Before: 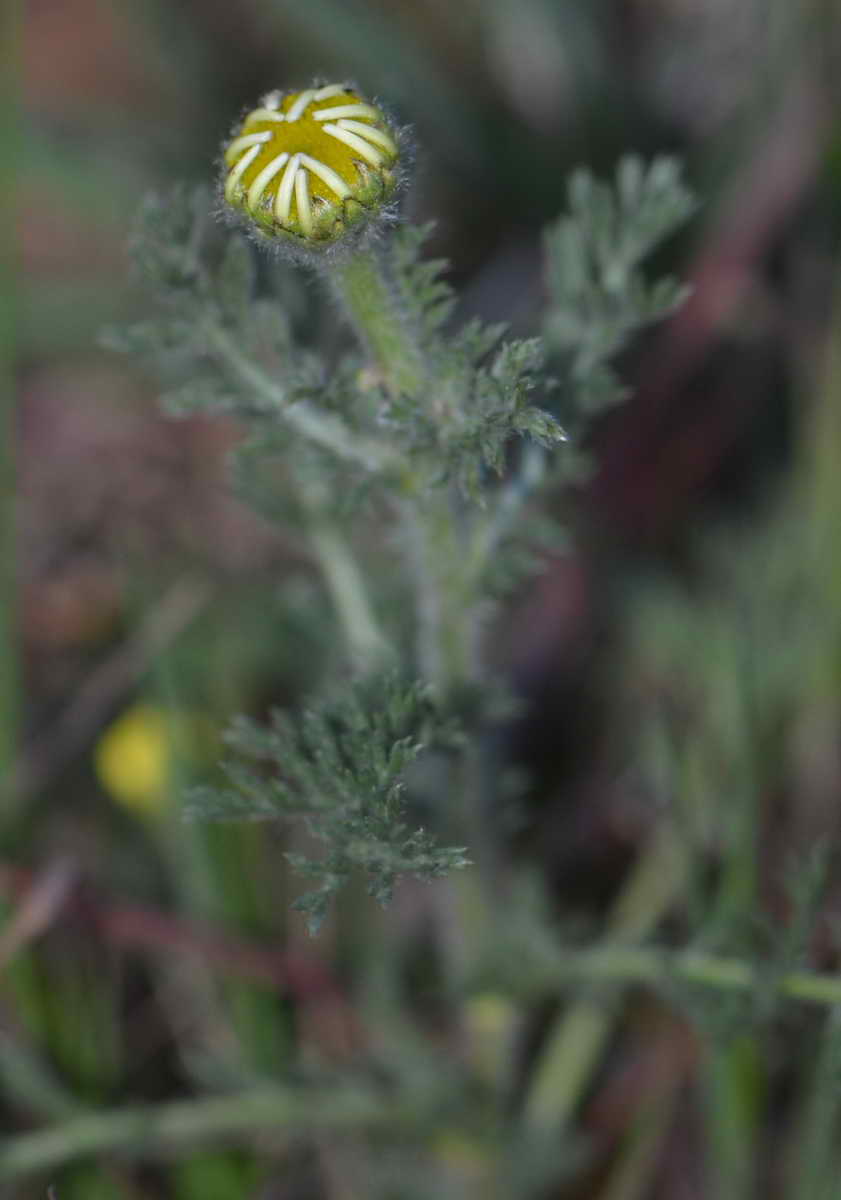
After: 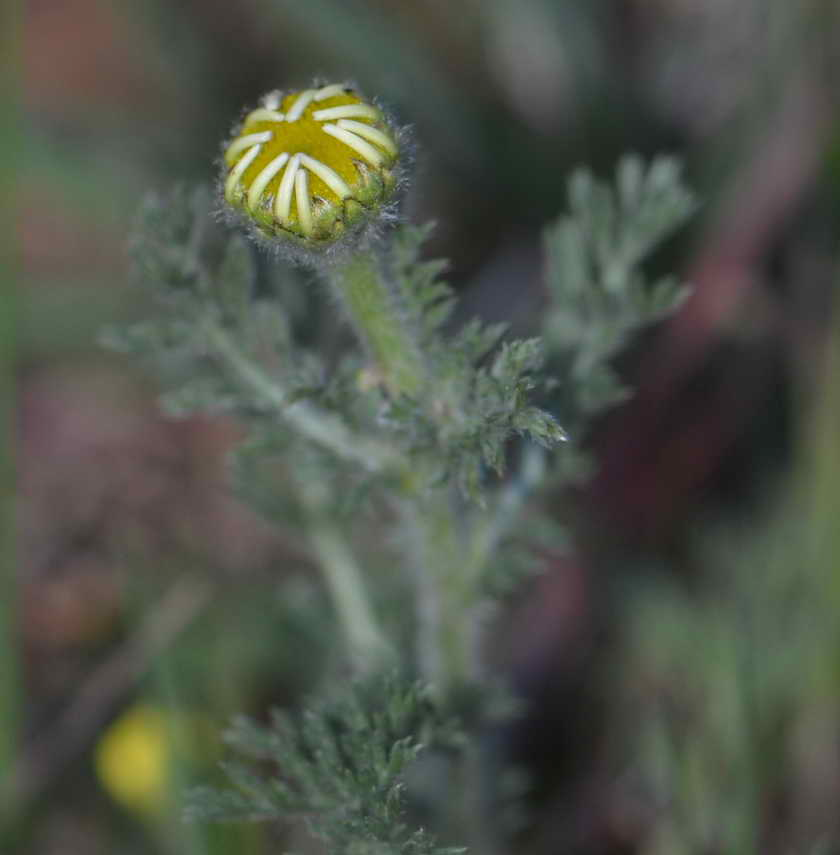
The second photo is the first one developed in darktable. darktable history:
crop: bottom 28.689%
shadows and highlights: shadows 25.49, highlights -26, highlights color adjustment 42.84%
